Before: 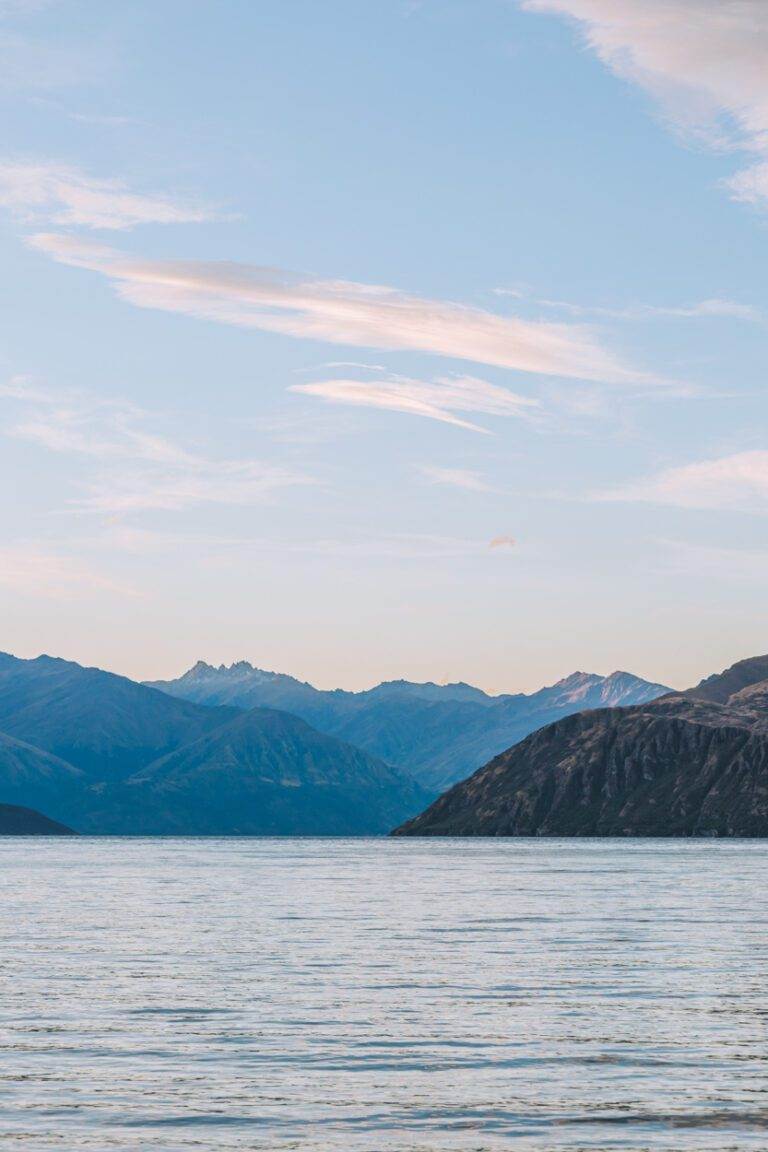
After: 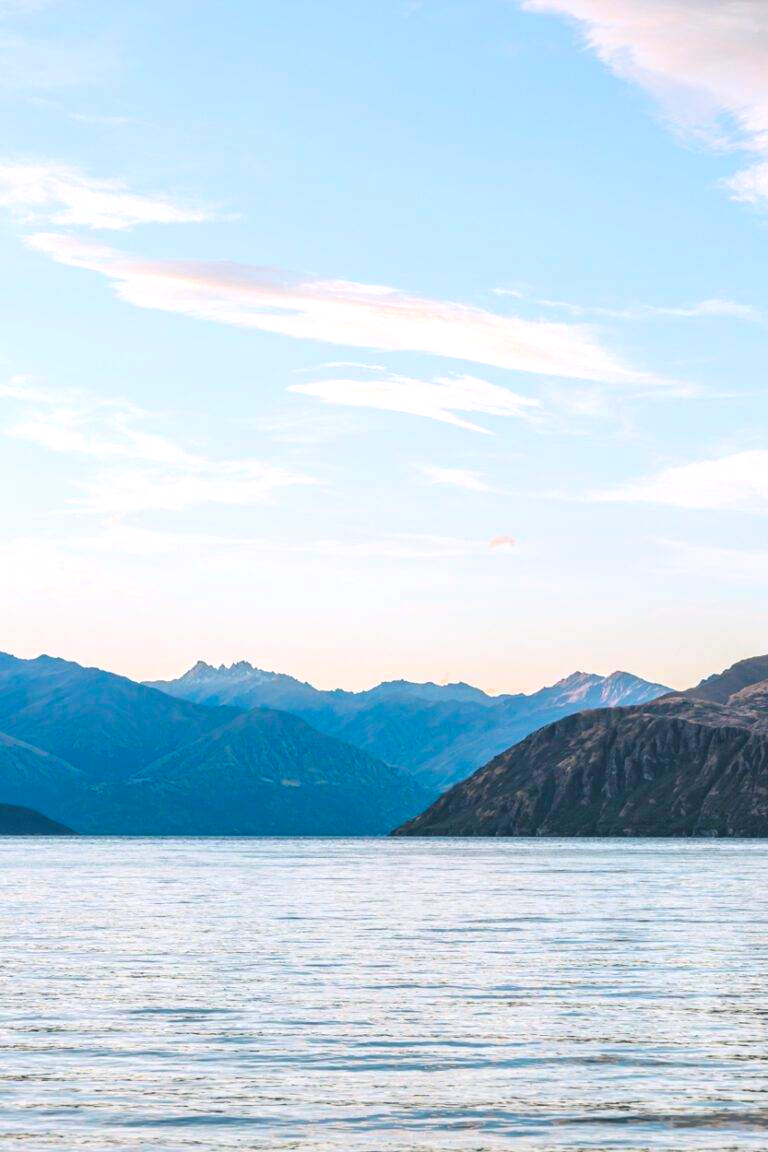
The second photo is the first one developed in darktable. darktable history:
exposure: black level correction 0.001, exposure 0.5 EV, compensate exposure bias true, compensate highlight preservation false
color balance: output saturation 120%
